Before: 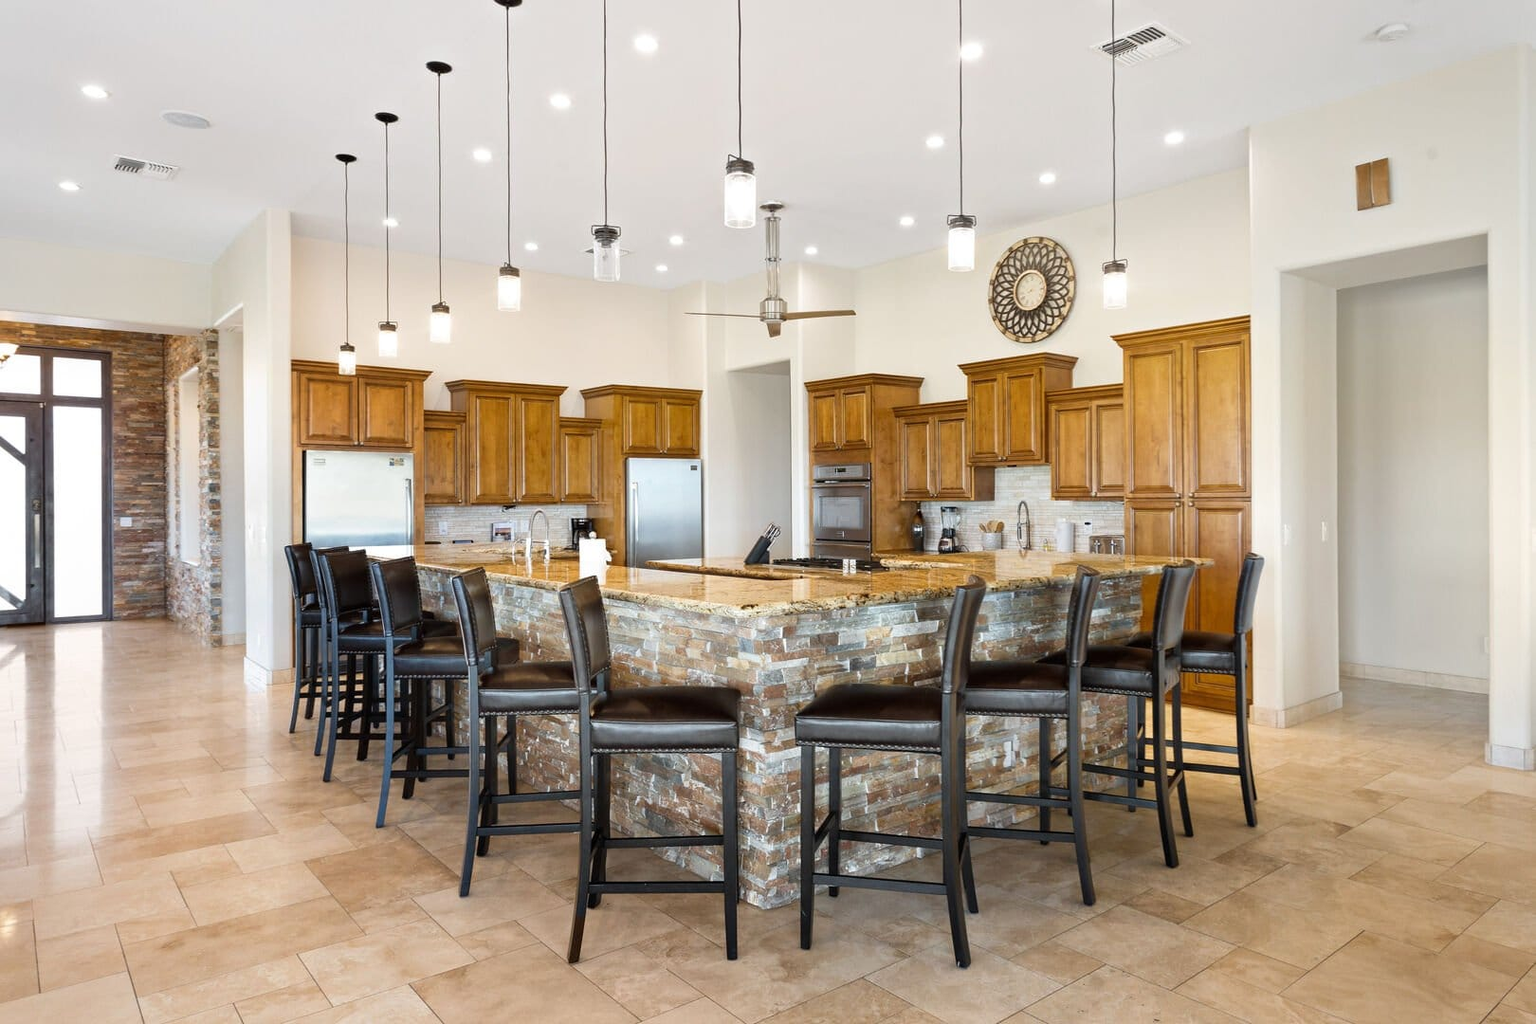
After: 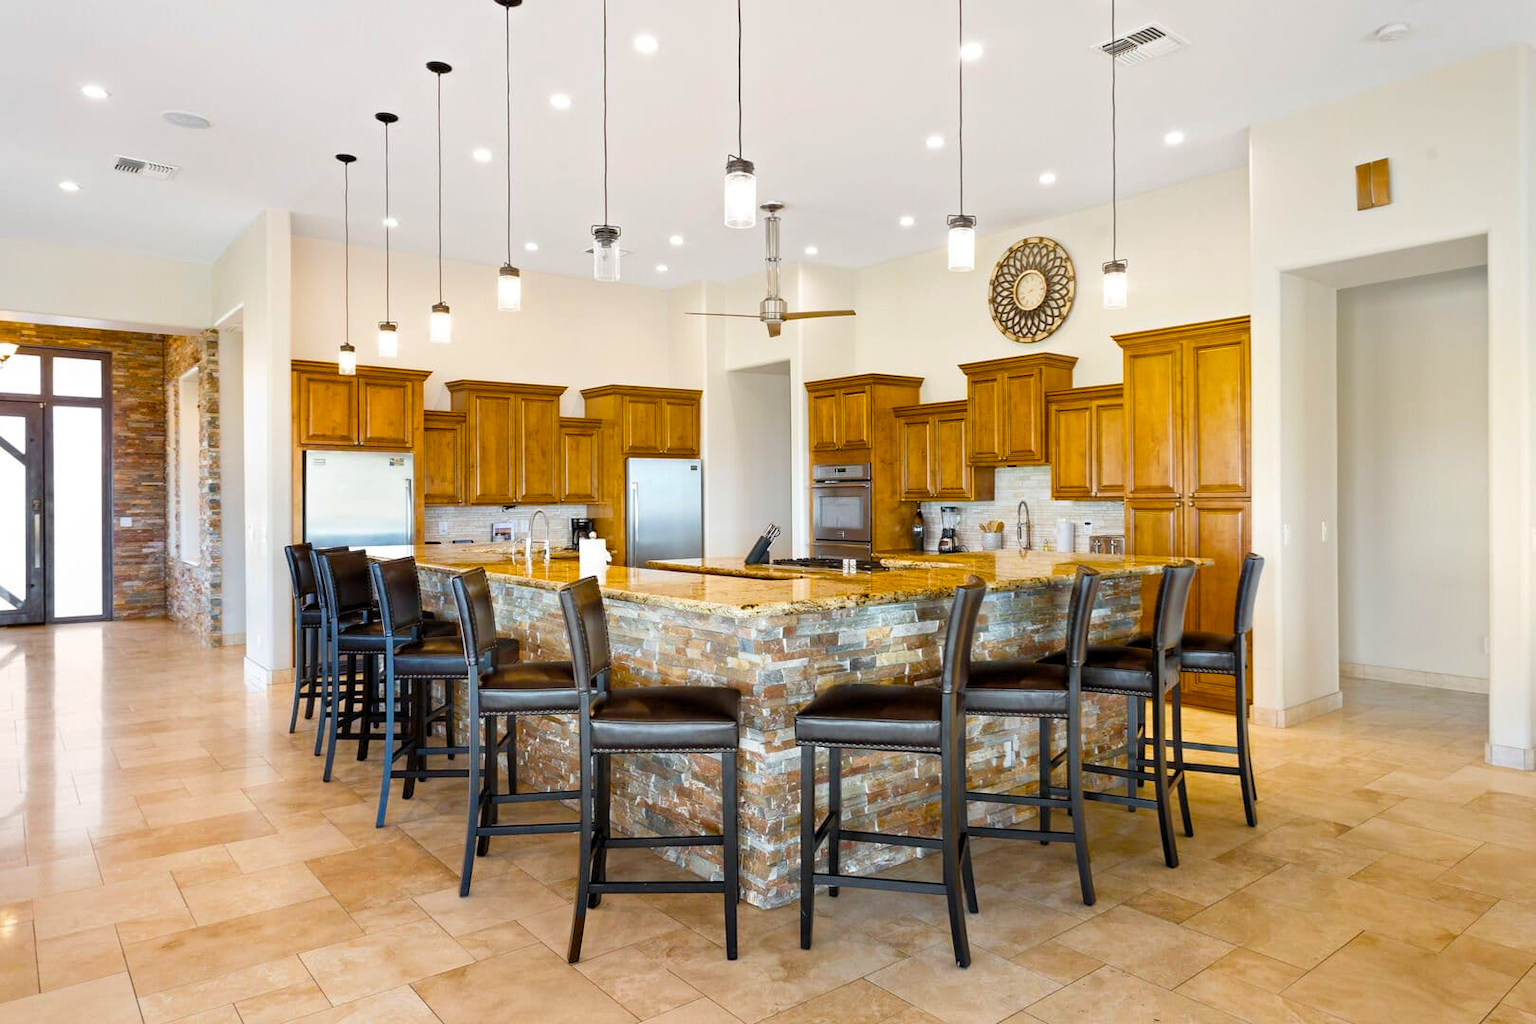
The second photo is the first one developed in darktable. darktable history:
color balance rgb: power › hue 307.75°, perceptual saturation grading › global saturation 36.421%, perceptual saturation grading › shadows 34.661%
levels: white 90.72%, levels [0.018, 0.493, 1]
